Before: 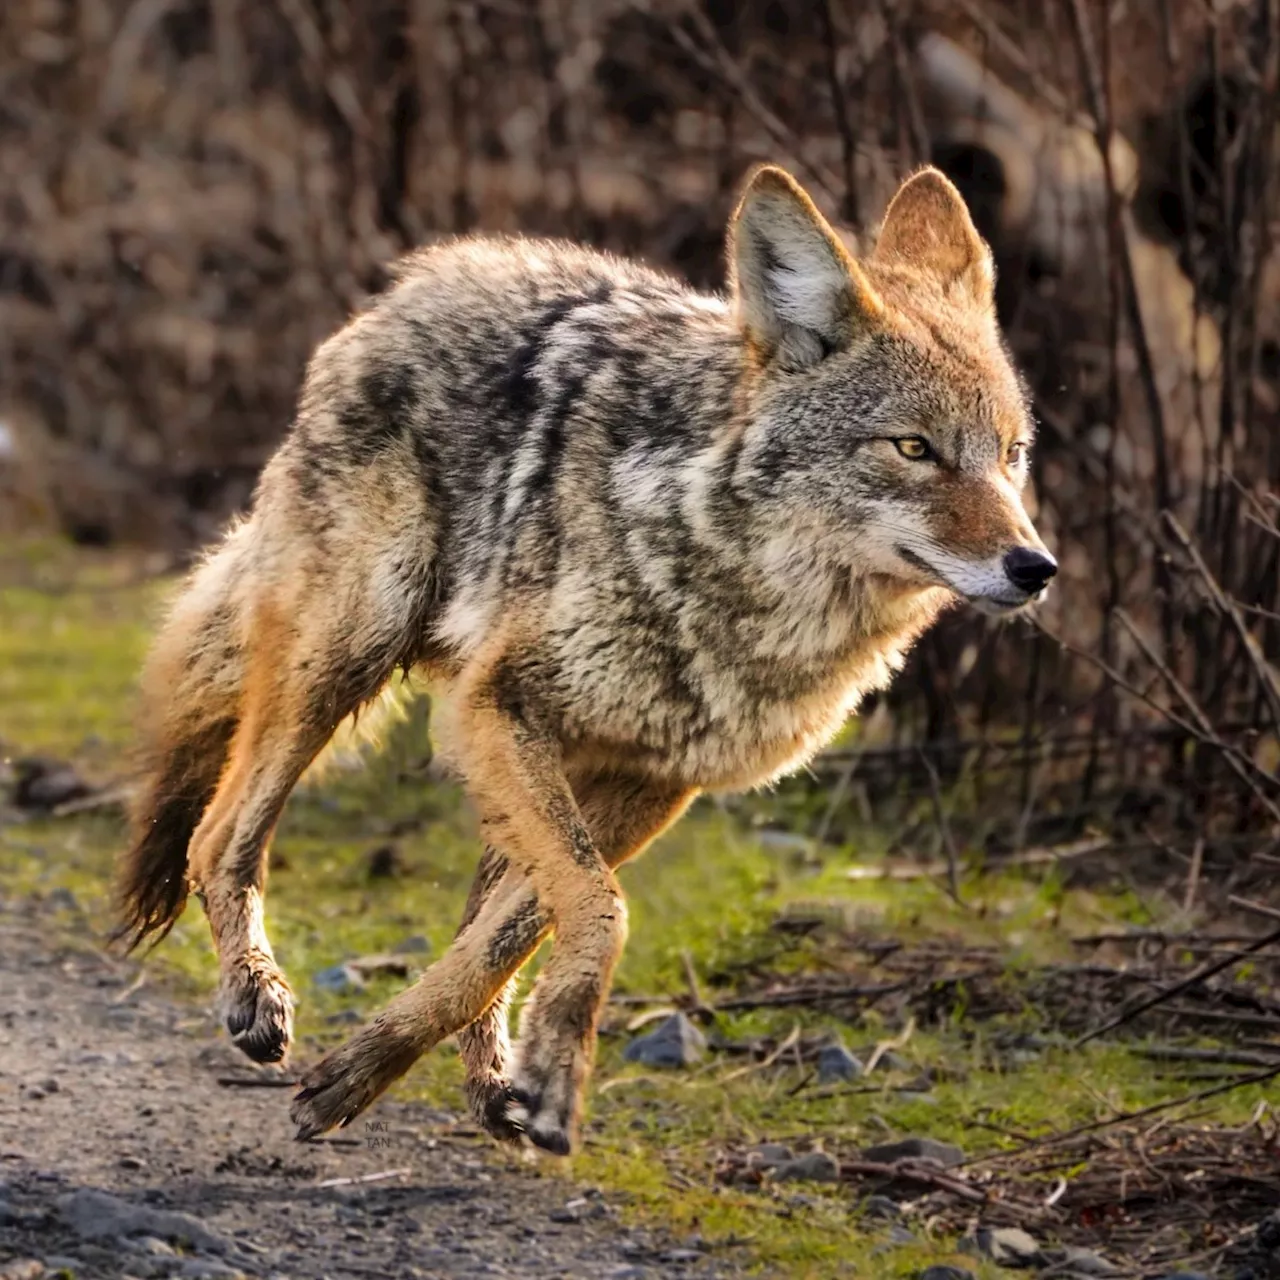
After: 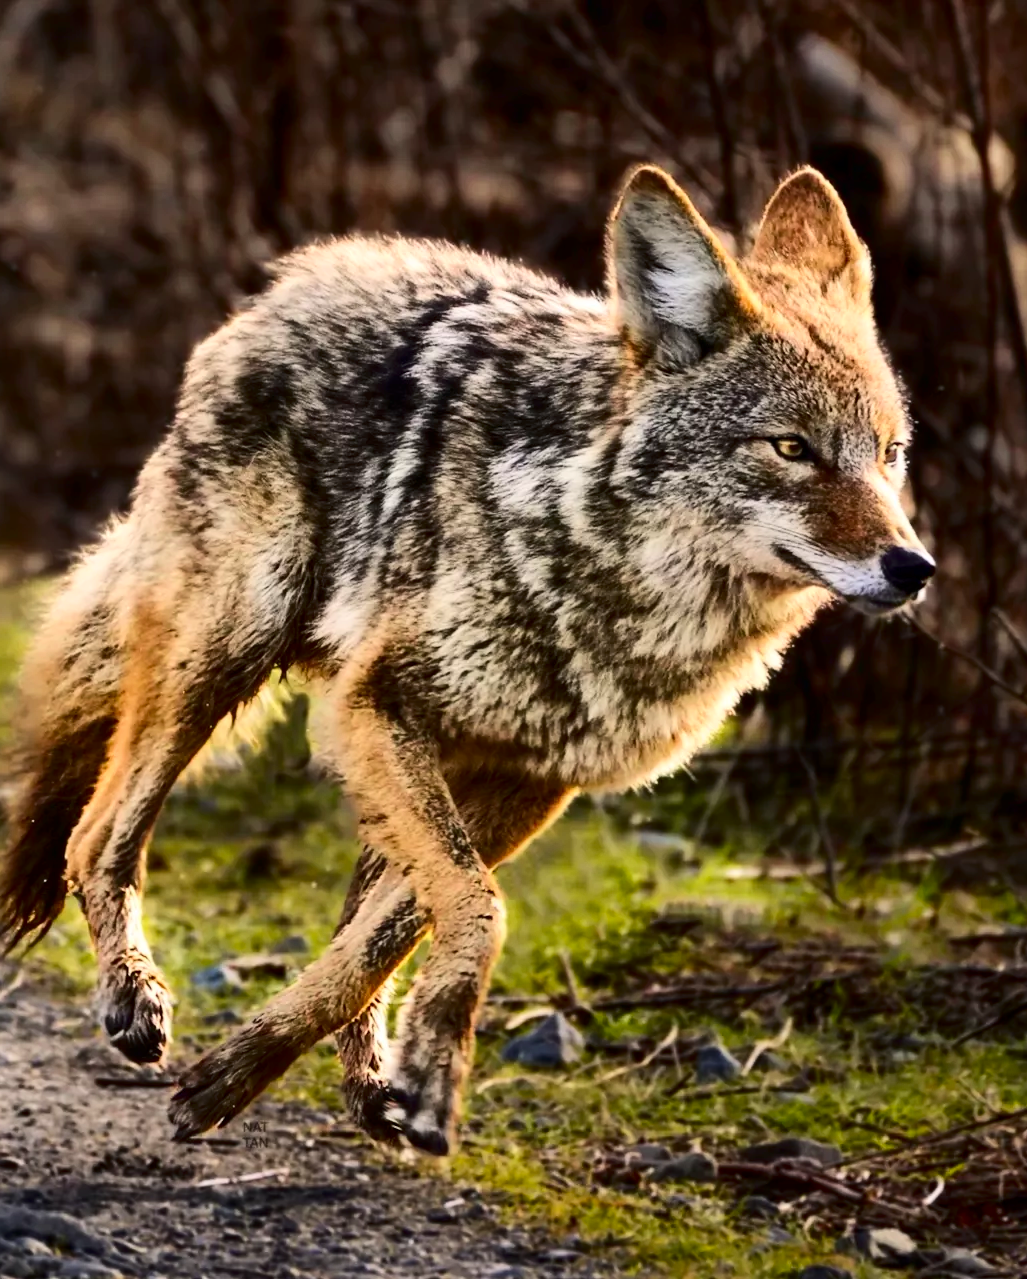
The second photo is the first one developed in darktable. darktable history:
tone equalizer: edges refinement/feathering 500, mask exposure compensation -1.57 EV, preserve details no
crop and rotate: left 9.577%, right 10.136%
contrast brightness saturation: contrast 0.306, brightness -0.066, saturation 0.169
